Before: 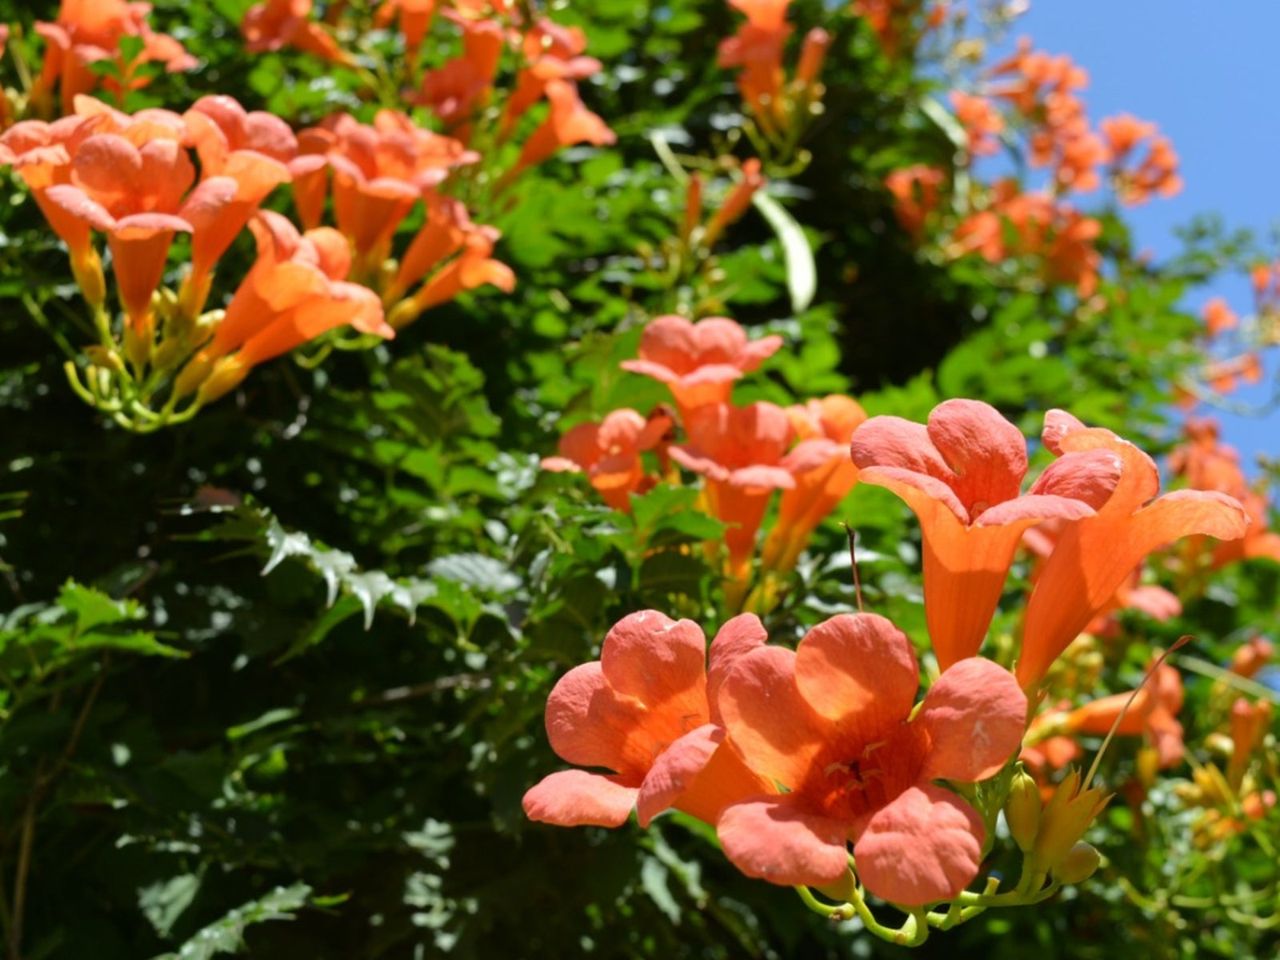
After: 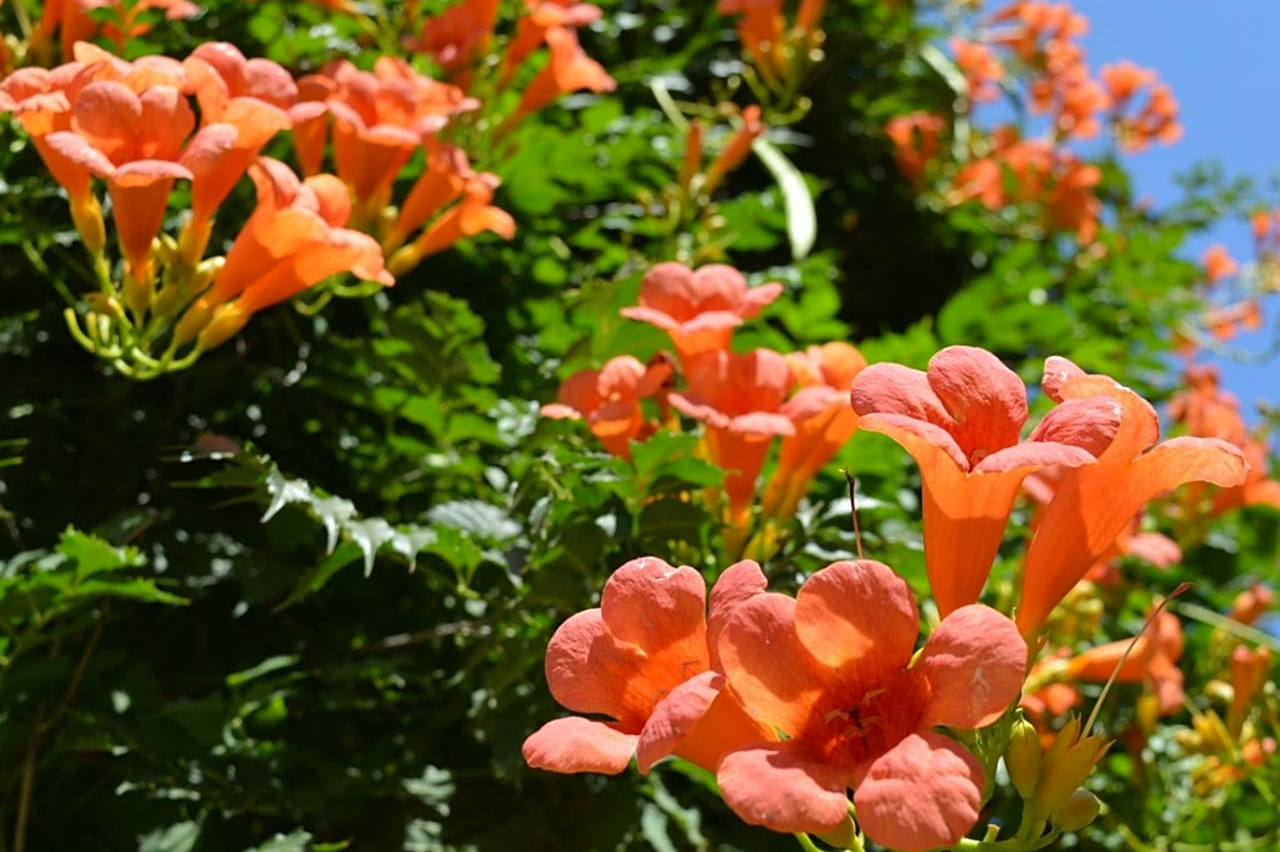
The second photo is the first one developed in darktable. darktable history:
crop and rotate: top 5.609%, bottom 5.609%
vibrance: vibrance 10%
sharpen: on, module defaults
